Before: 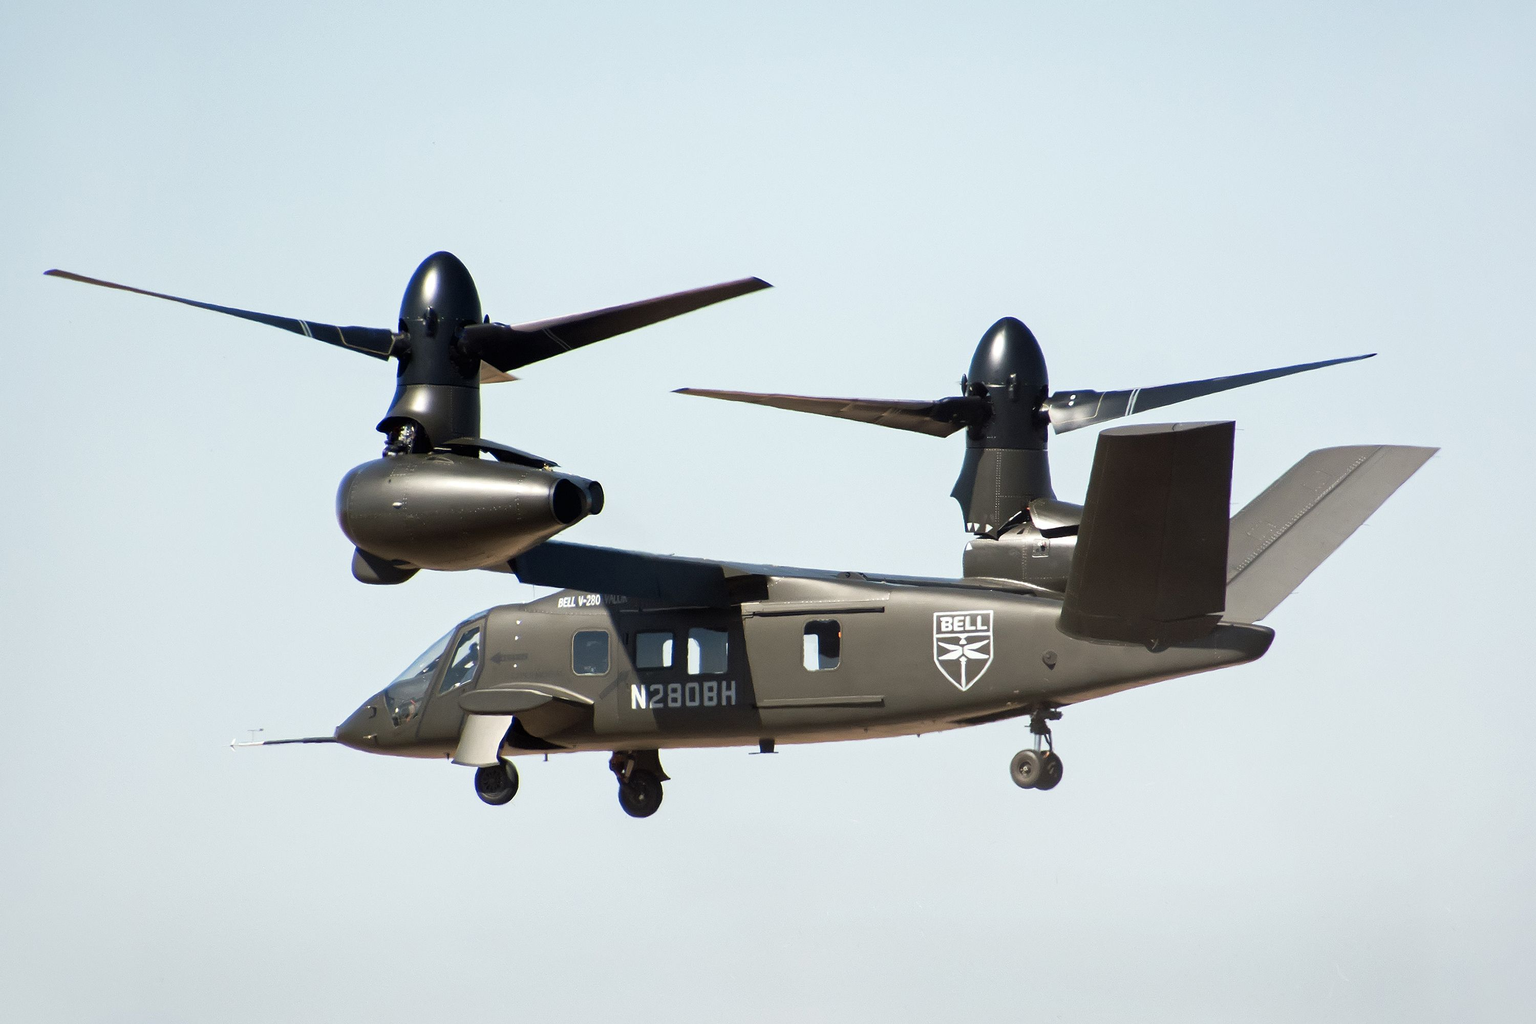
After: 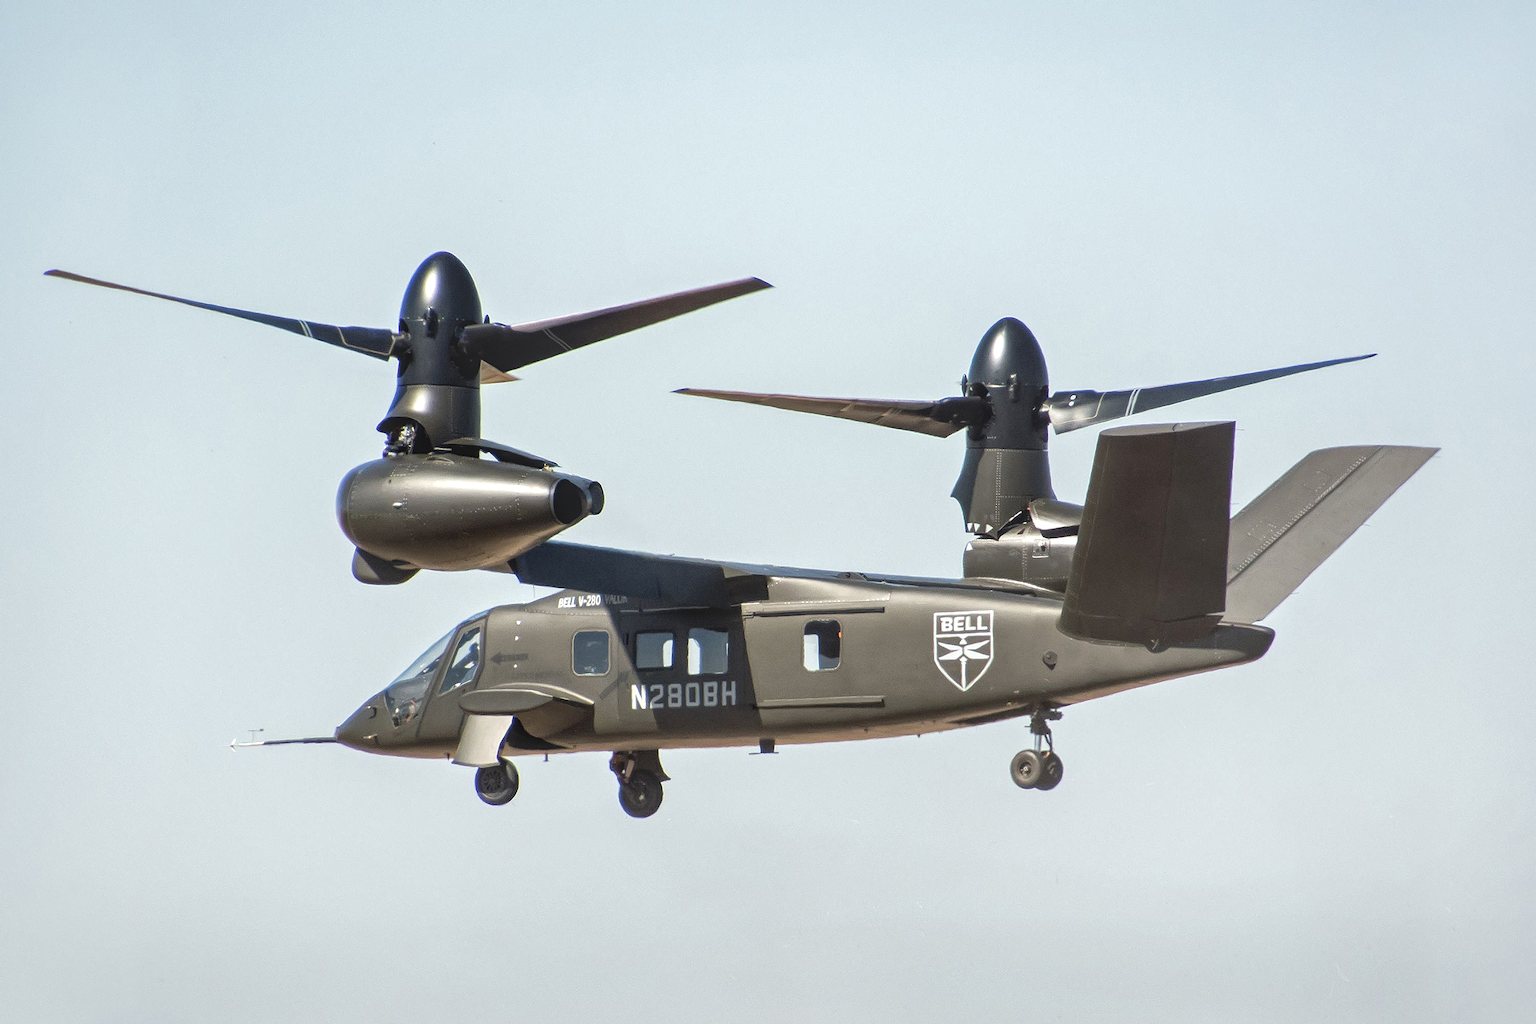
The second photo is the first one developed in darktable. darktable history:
local contrast: highlights 75%, shadows 55%, detail 176%, midtone range 0.212
